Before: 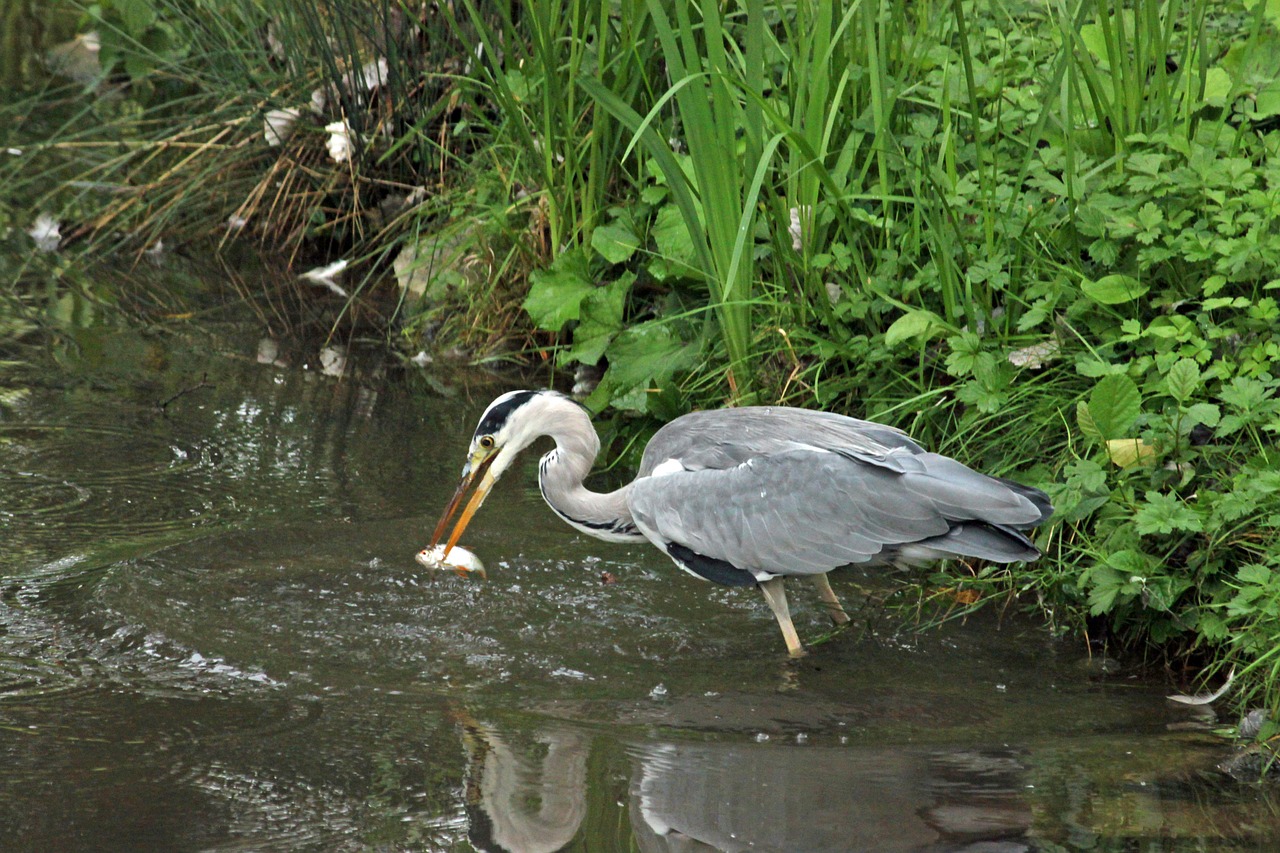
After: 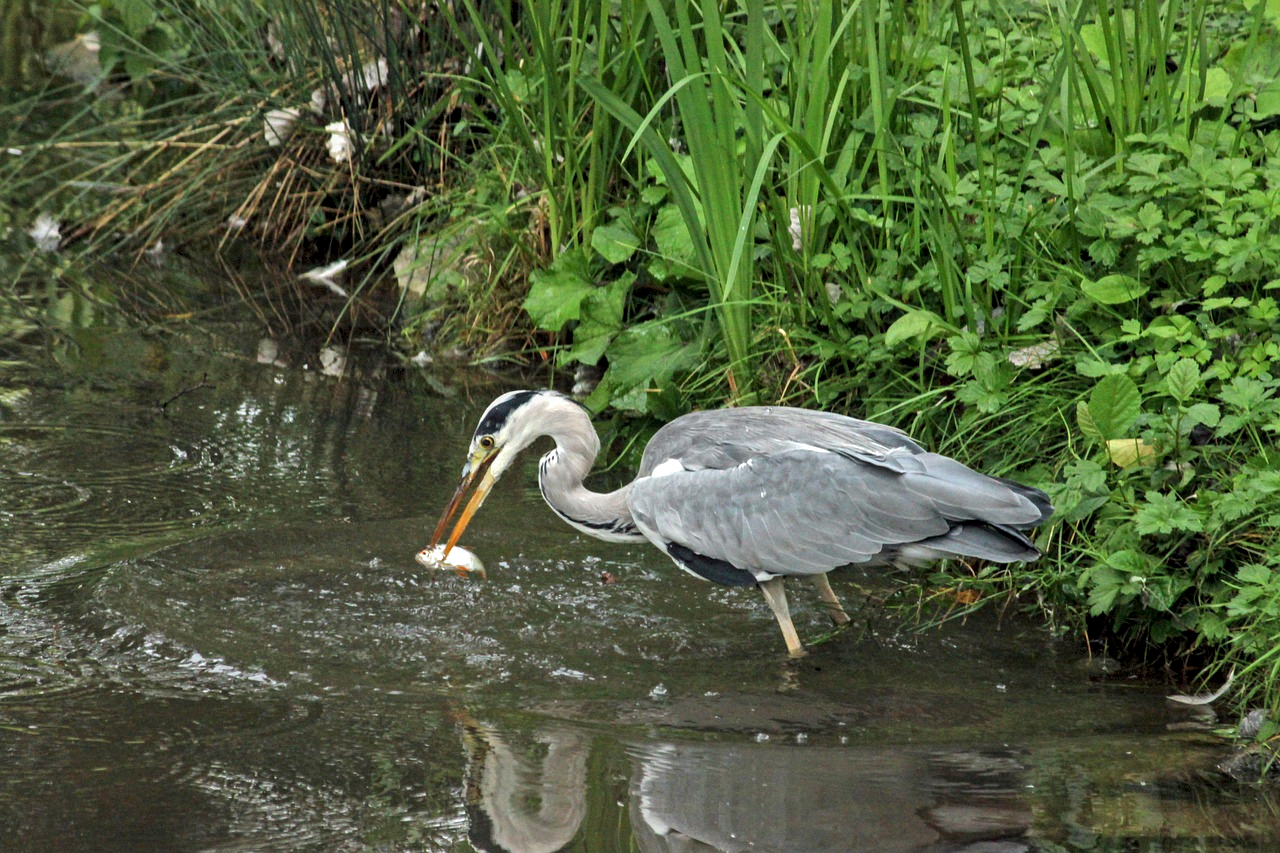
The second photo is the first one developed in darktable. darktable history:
shadows and highlights: shadows 9.22, white point adjustment 0.958, highlights -40.08
local contrast: on, module defaults
